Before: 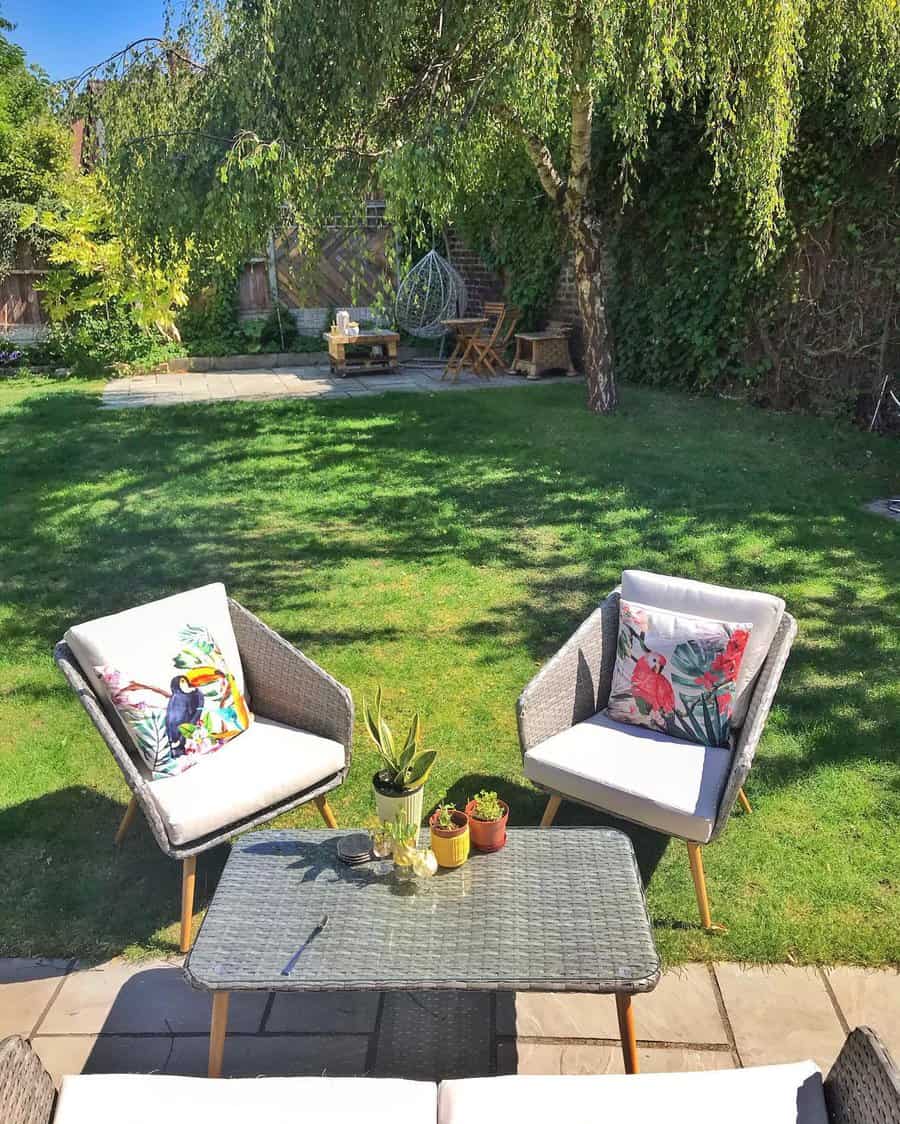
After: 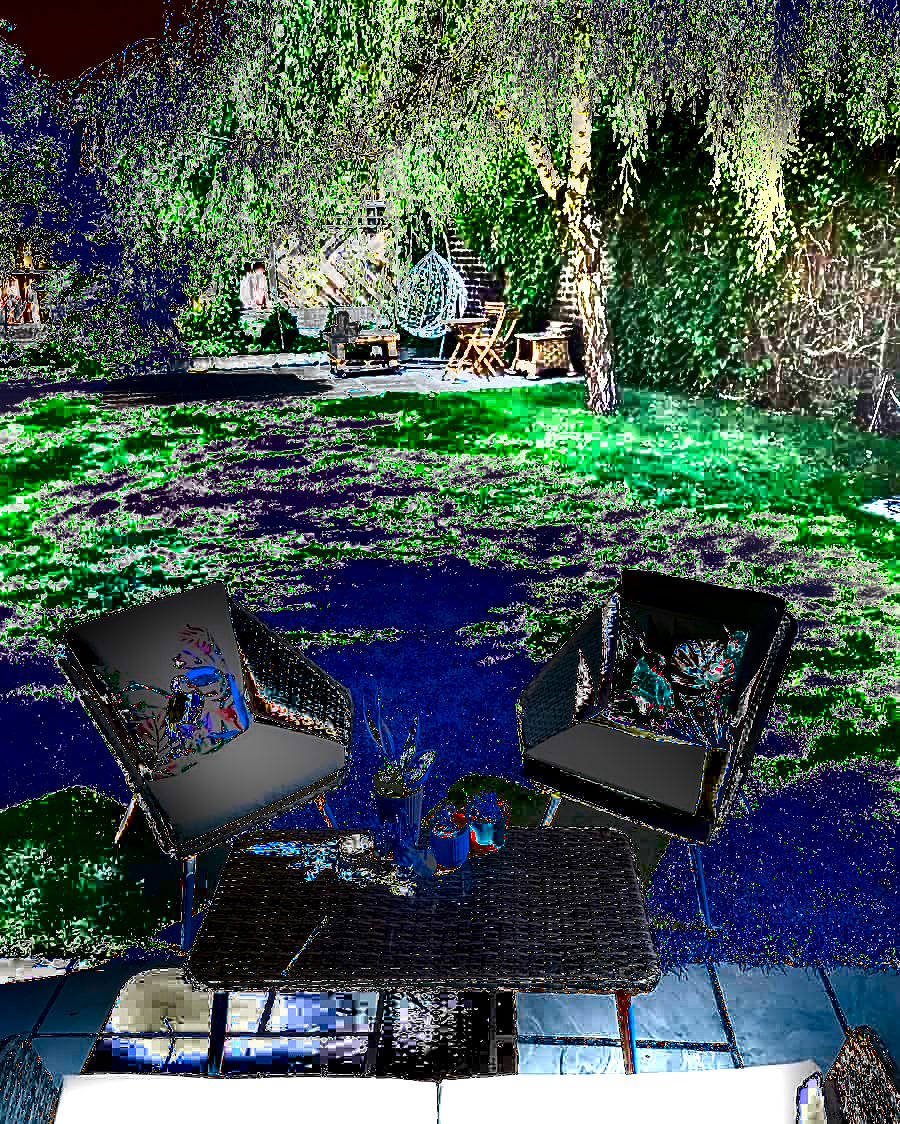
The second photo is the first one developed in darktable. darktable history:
shadows and highlights: shadows 78.84, white point adjustment -9.14, highlights -61.39, soften with gaussian
exposure: black level correction 0, exposure 3.904 EV, compensate highlight preservation false
sharpen: on, module defaults
